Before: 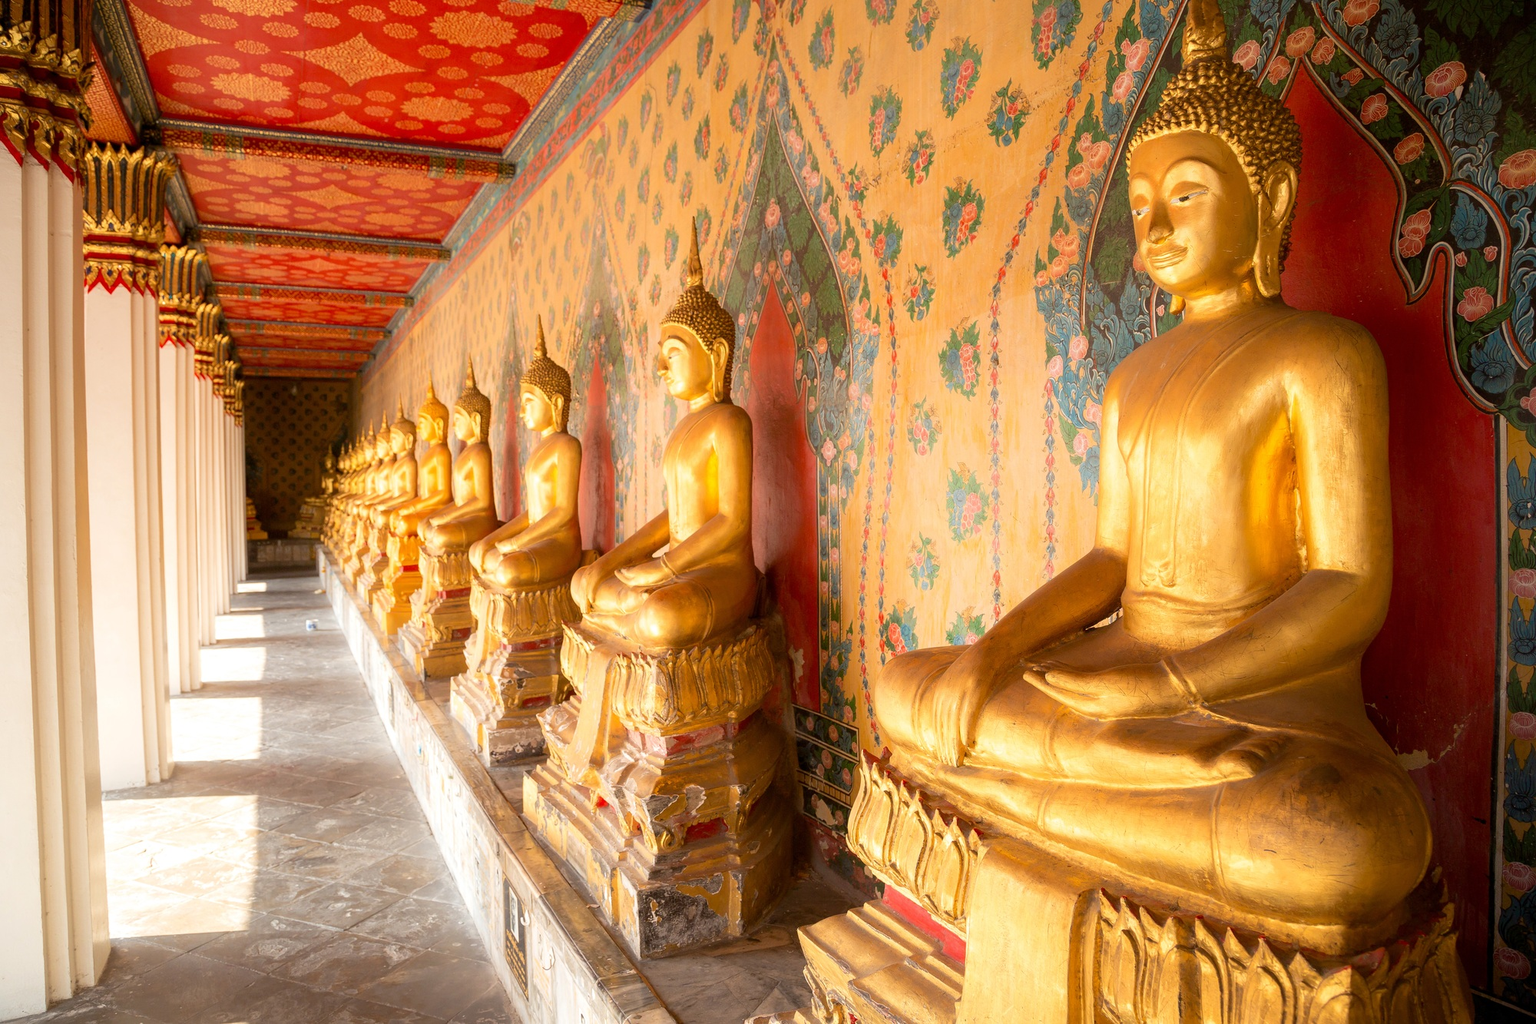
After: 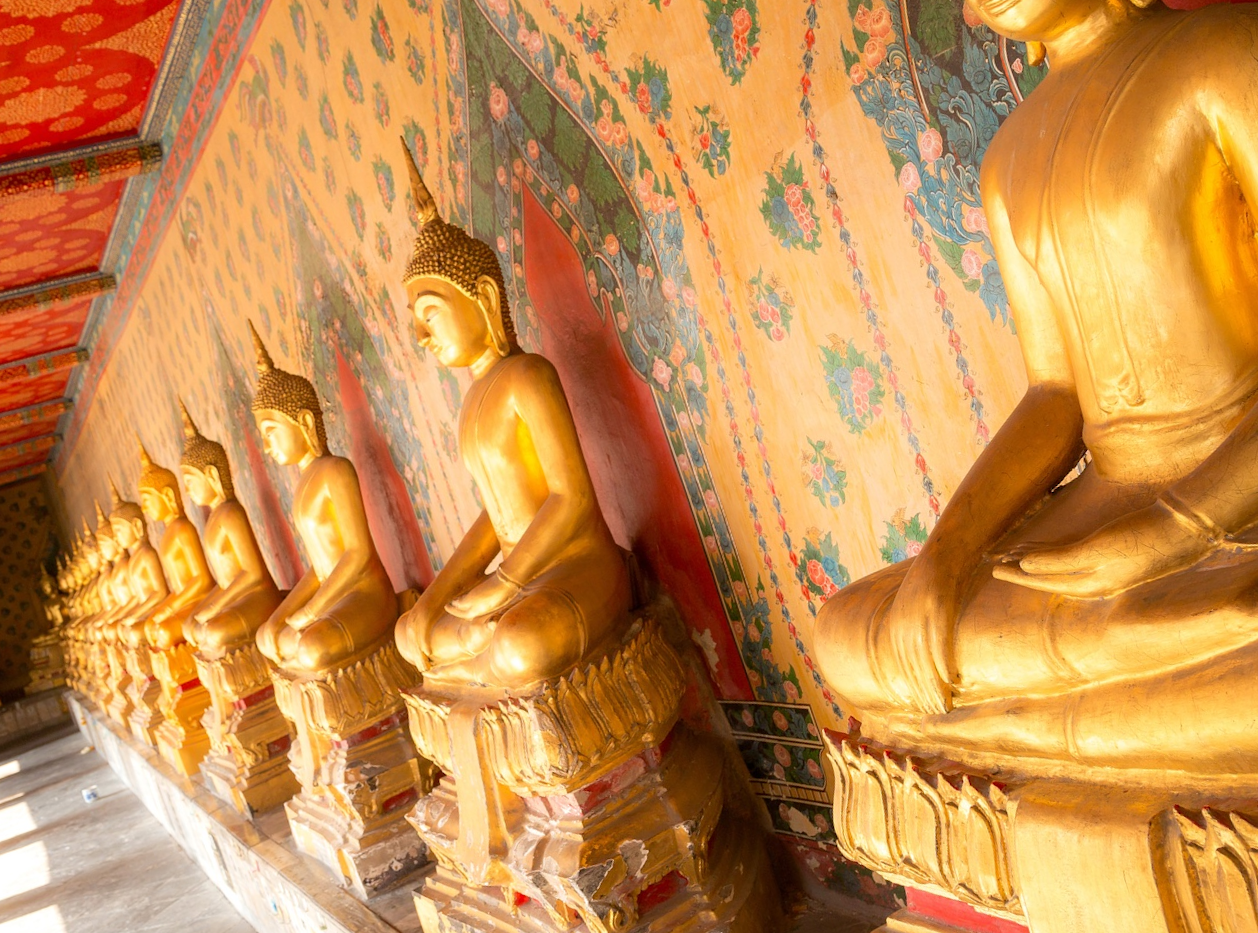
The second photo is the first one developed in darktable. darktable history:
crop and rotate: angle 17.83°, left 6.948%, right 4.241%, bottom 1.172%
